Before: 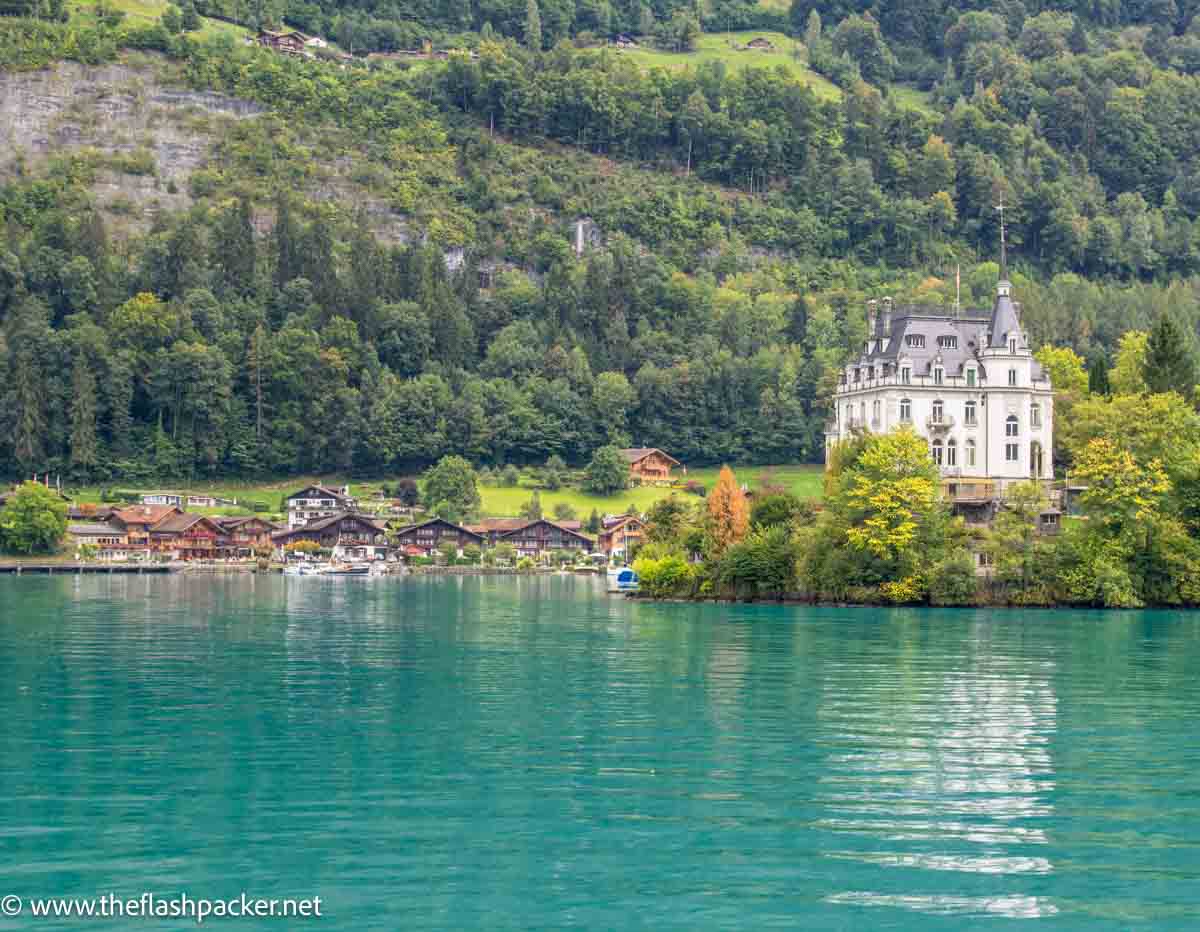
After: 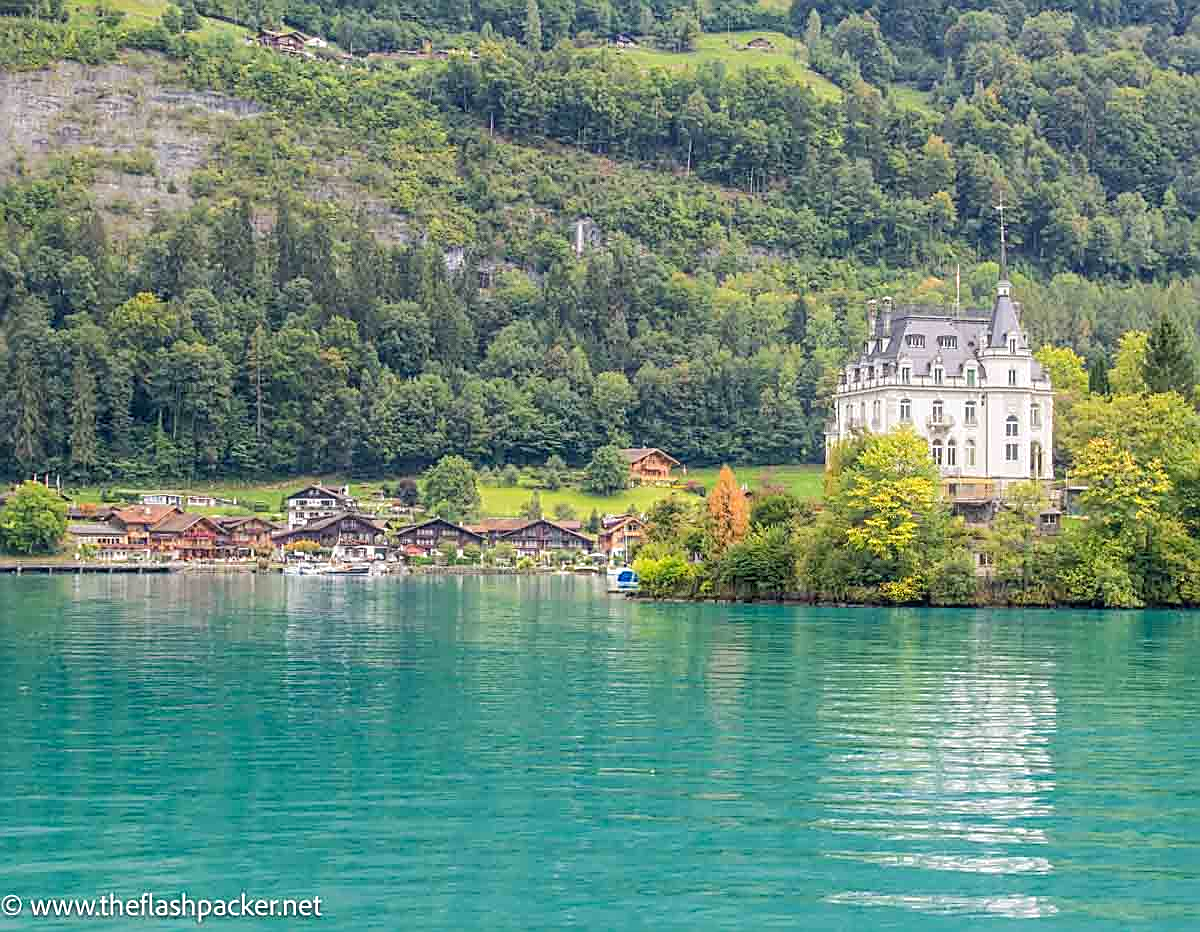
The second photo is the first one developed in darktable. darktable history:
base curve: curves: ch0 [(0, 0) (0.262, 0.32) (0.722, 0.705) (1, 1)]
sharpen: amount 0.75
bloom: size 13.65%, threshold 98.39%, strength 4.82%
